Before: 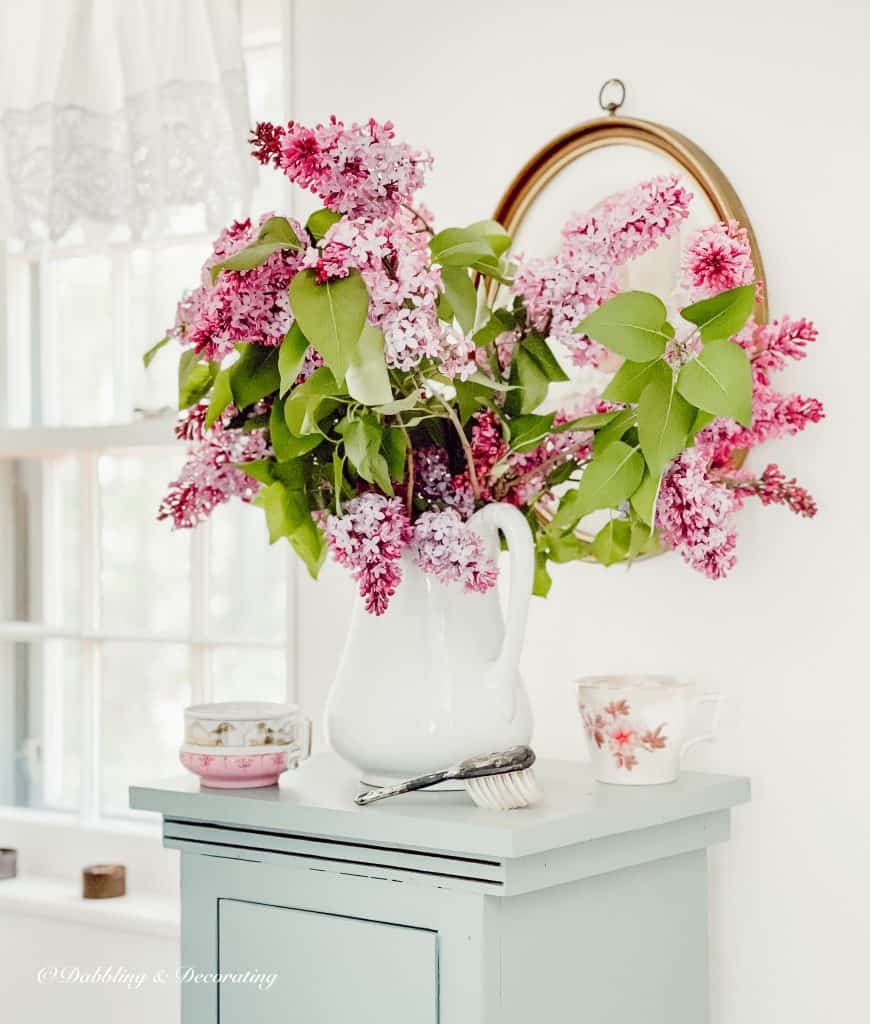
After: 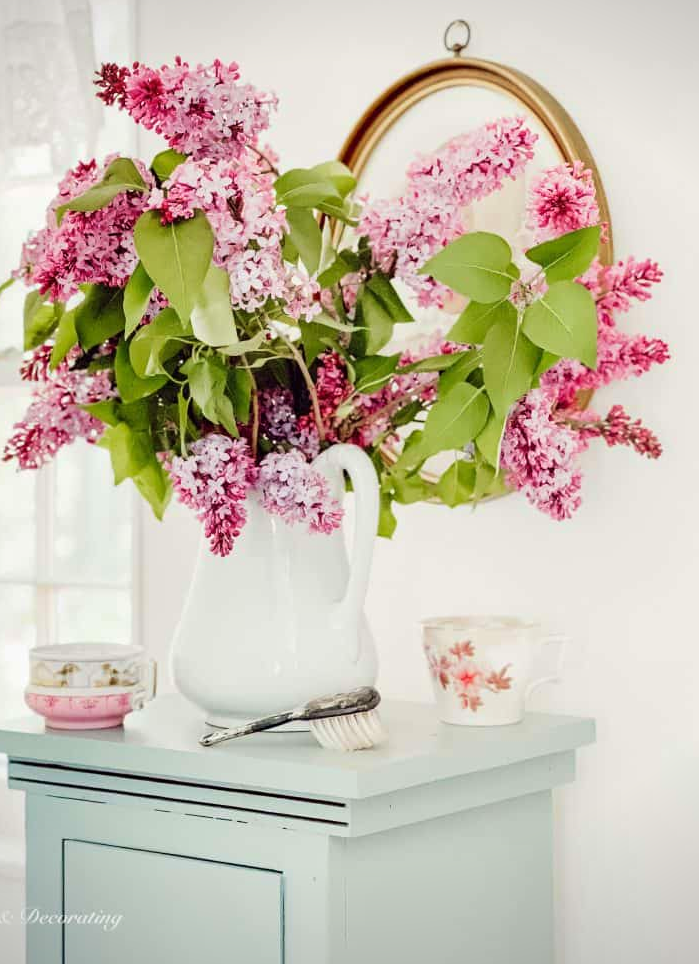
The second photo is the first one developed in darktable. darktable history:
velvia: on, module defaults
crop and rotate: left 17.919%, top 5.8%, right 1.678%
vignetting: fall-off start 100.91%, fall-off radius 71.01%, center (-0.033, -0.038), width/height ratio 1.173
